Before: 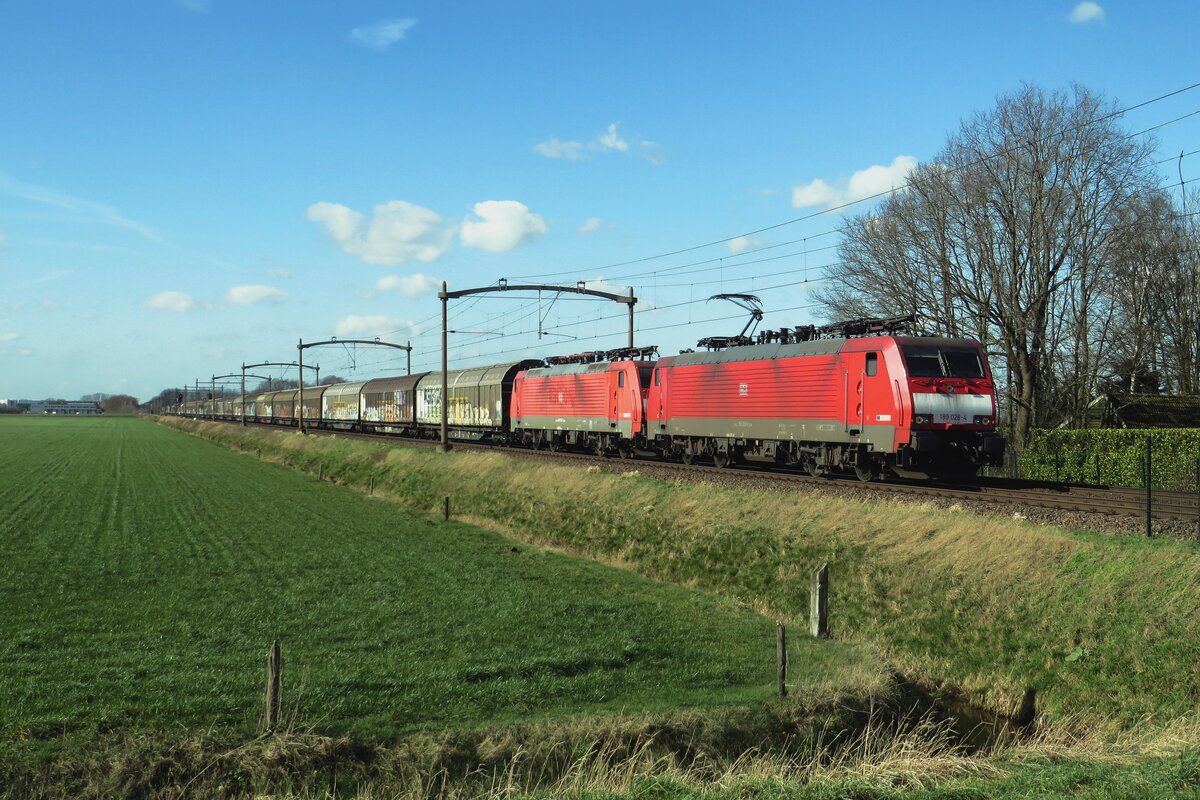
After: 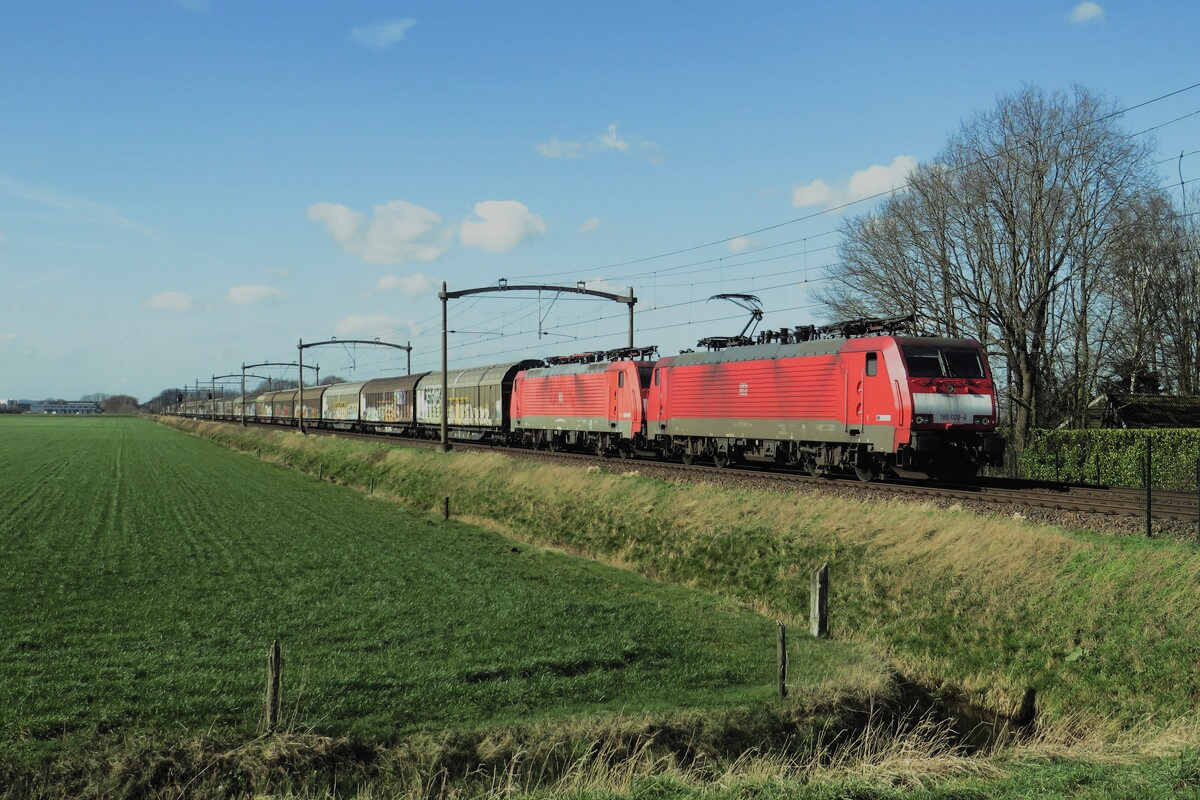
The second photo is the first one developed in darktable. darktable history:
filmic rgb: black relative exposure -8.03 EV, white relative exposure 3.98 EV, threshold 5.95 EV, hardness 4.17, contrast 0.989, preserve chrominance RGB euclidean norm, color science v5 (2021), contrast in shadows safe, contrast in highlights safe, enable highlight reconstruction true
tone equalizer: edges refinement/feathering 500, mask exposure compensation -1.57 EV, preserve details no
